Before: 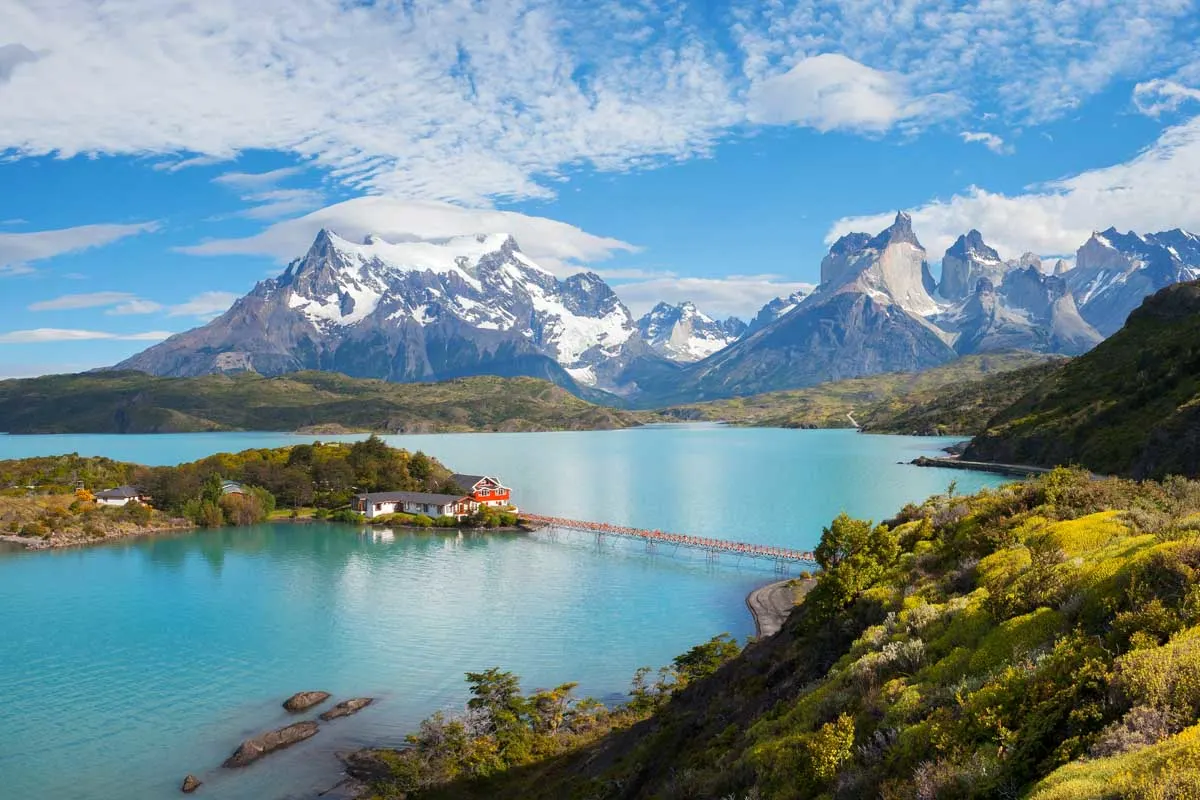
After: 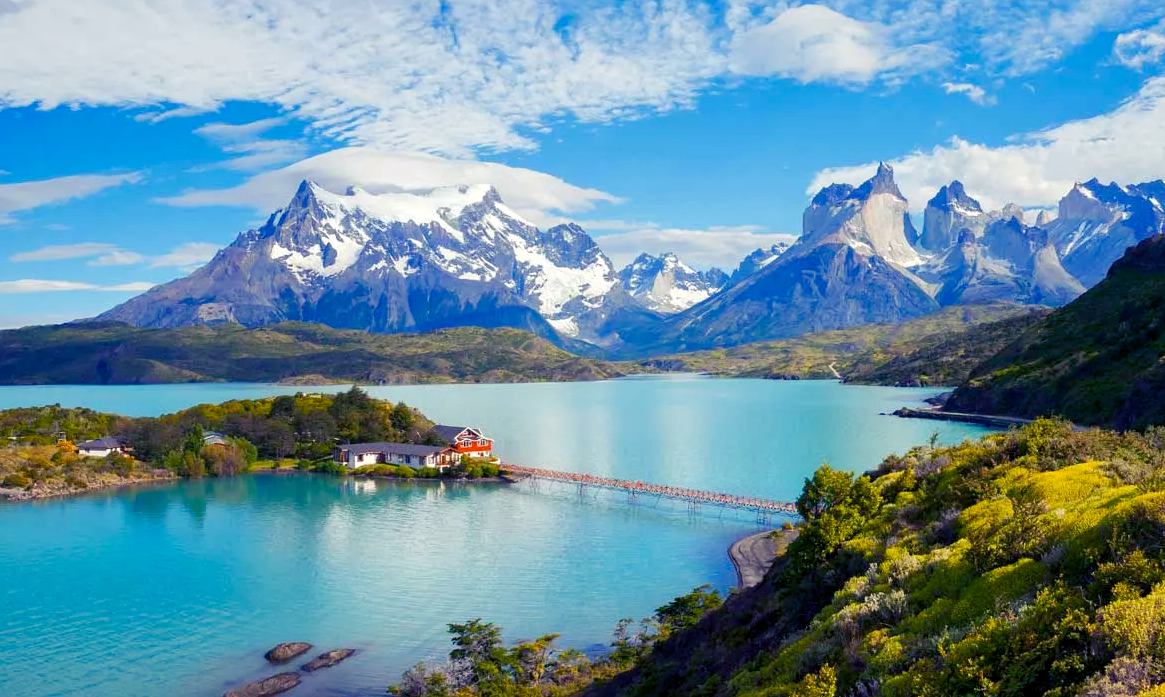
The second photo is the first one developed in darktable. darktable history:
color balance rgb: shadows lift › luminance -28.76%, shadows lift › chroma 15%, shadows lift › hue 270°, power › chroma 1%, power › hue 255°, highlights gain › luminance 7.14%, highlights gain › chroma 2%, highlights gain › hue 90°, global offset › luminance -0.29%, global offset › hue 260°, perceptual saturation grading › global saturation 20%, perceptual saturation grading › highlights -13.92%, perceptual saturation grading › shadows 50%
contrast brightness saturation: contrast 0.01, saturation -0.05
crop: left 1.507%, top 6.147%, right 1.379%, bottom 6.637%
